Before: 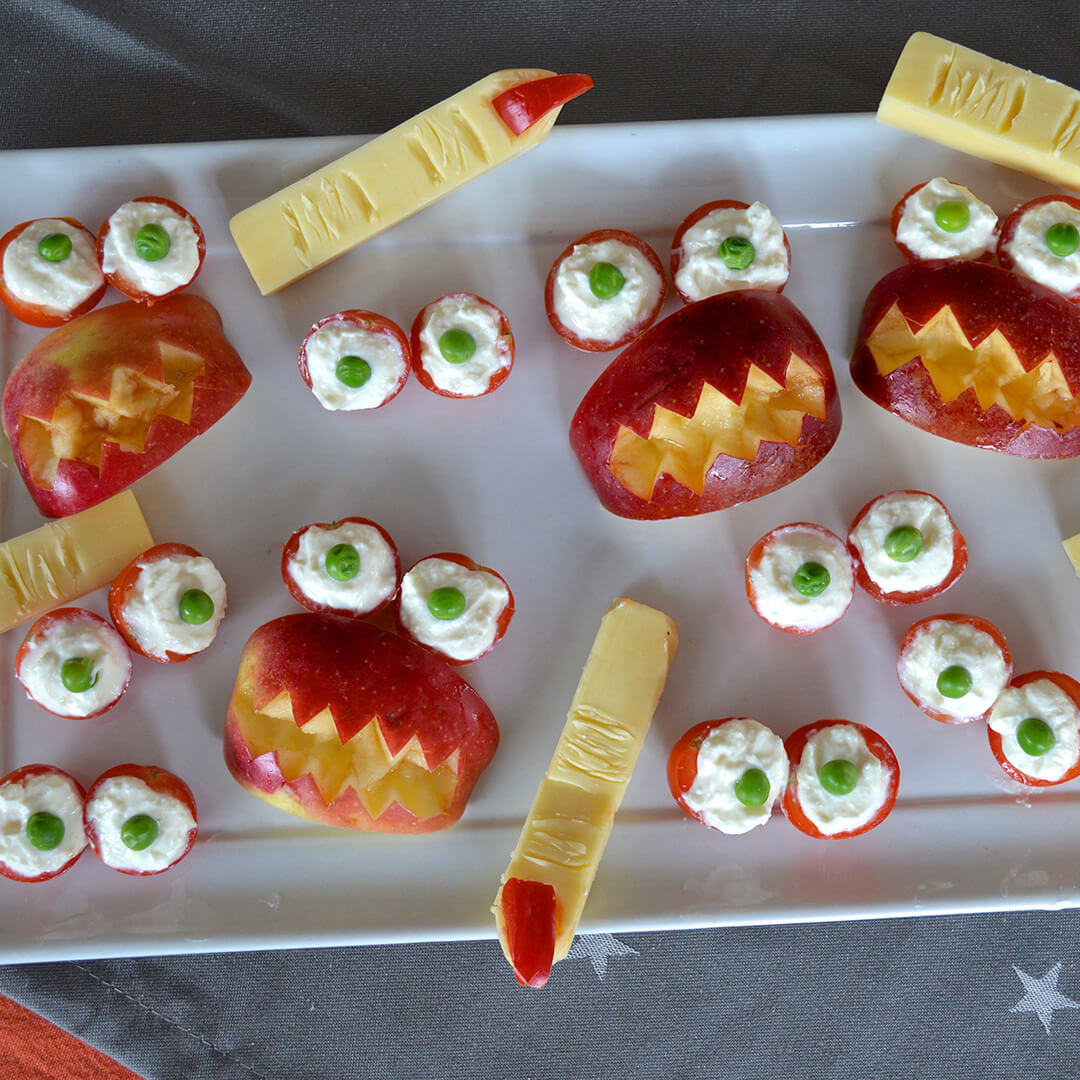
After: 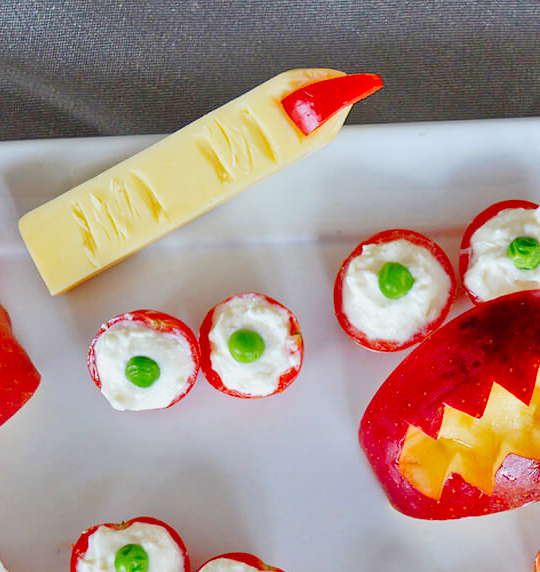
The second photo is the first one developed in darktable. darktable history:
tone equalizer: -7 EV 0.162 EV, -6 EV 0.631 EV, -5 EV 1.19 EV, -4 EV 1.36 EV, -3 EV 1.15 EV, -2 EV 0.6 EV, -1 EV 0.16 EV
contrast brightness saturation: contrast 0.042, saturation 0.16
tone curve: curves: ch0 [(0, 0.012) (0.052, 0.04) (0.107, 0.086) (0.276, 0.265) (0.461, 0.531) (0.718, 0.79) (0.921, 0.909) (0.999, 0.951)]; ch1 [(0, 0) (0.339, 0.298) (0.402, 0.363) (0.444, 0.415) (0.485, 0.469) (0.494, 0.493) (0.504, 0.501) (0.525, 0.534) (0.555, 0.587) (0.594, 0.647) (1, 1)]; ch2 [(0, 0) (0.48, 0.48) (0.504, 0.5) (0.535, 0.557) (0.581, 0.623) (0.649, 0.683) (0.824, 0.815) (1, 1)], preserve colors none
crop: left 19.556%, right 30.424%, bottom 46.951%
